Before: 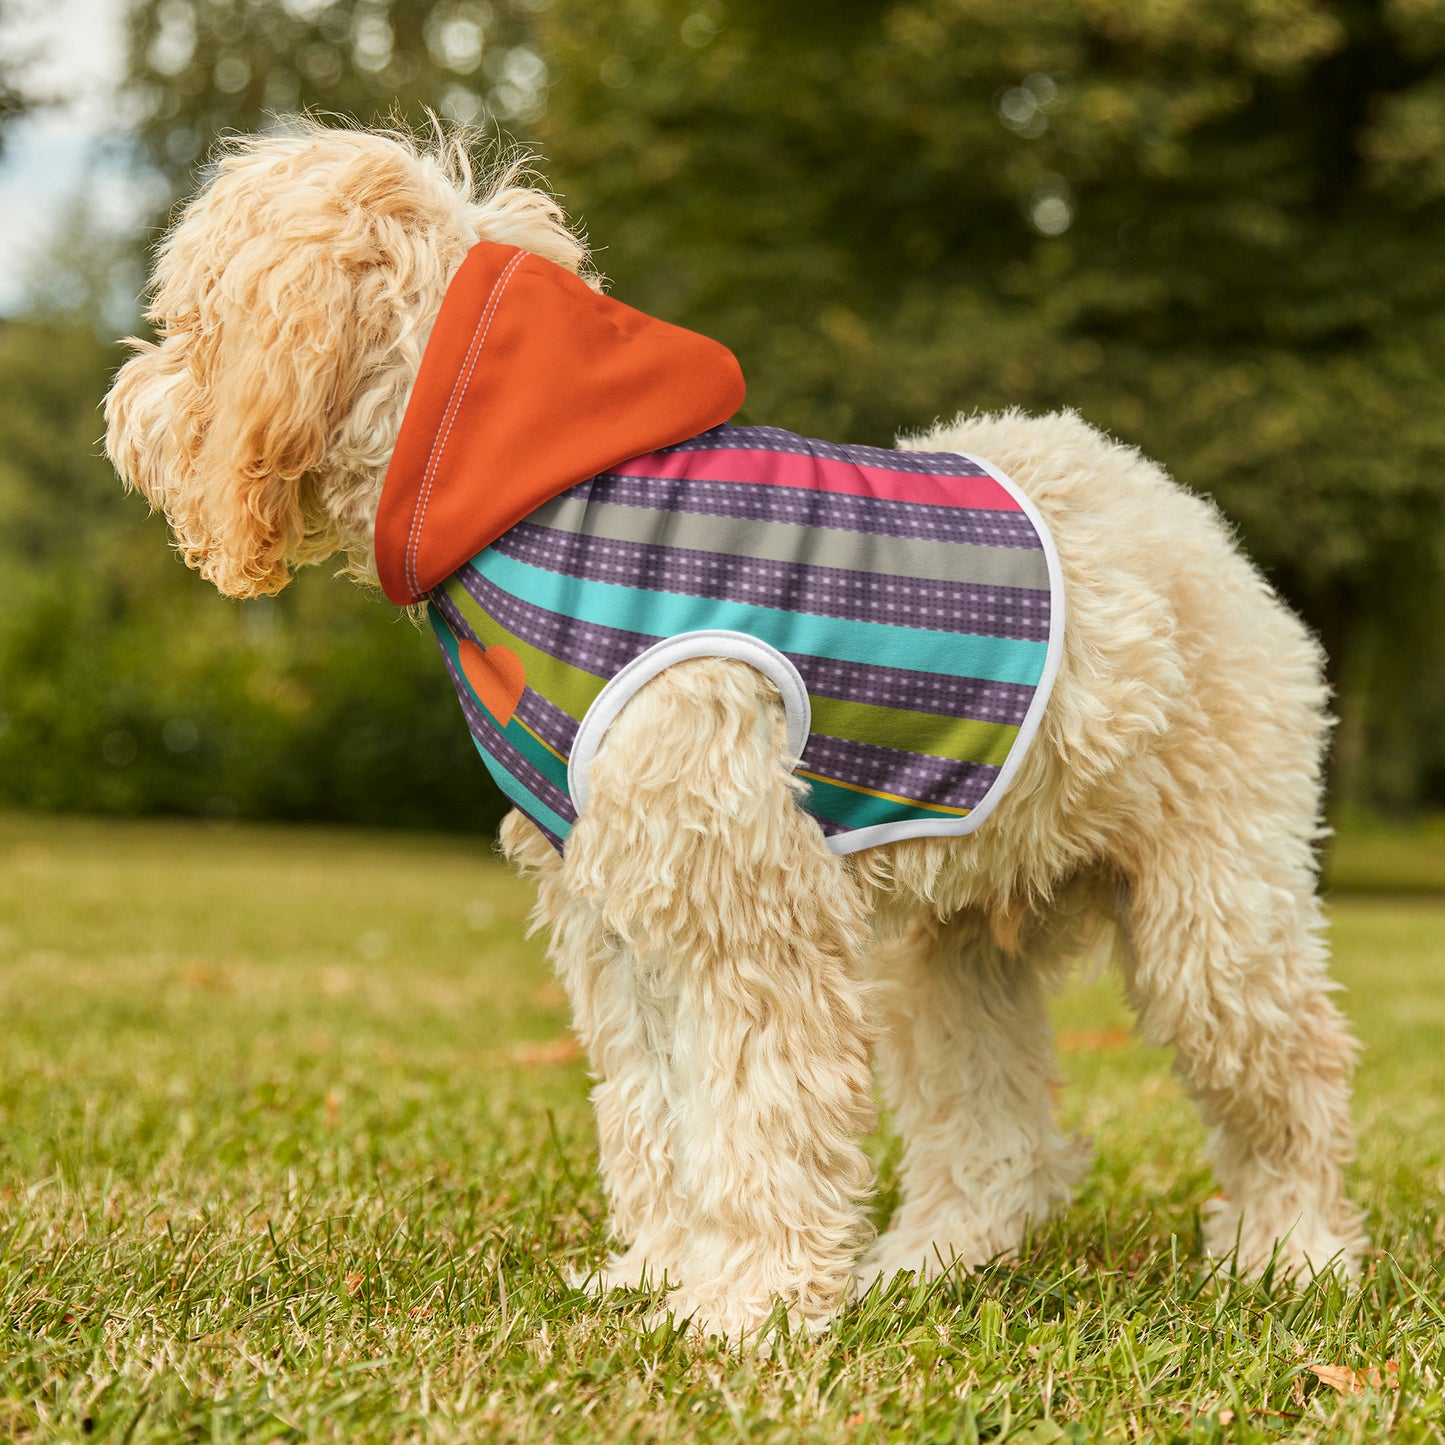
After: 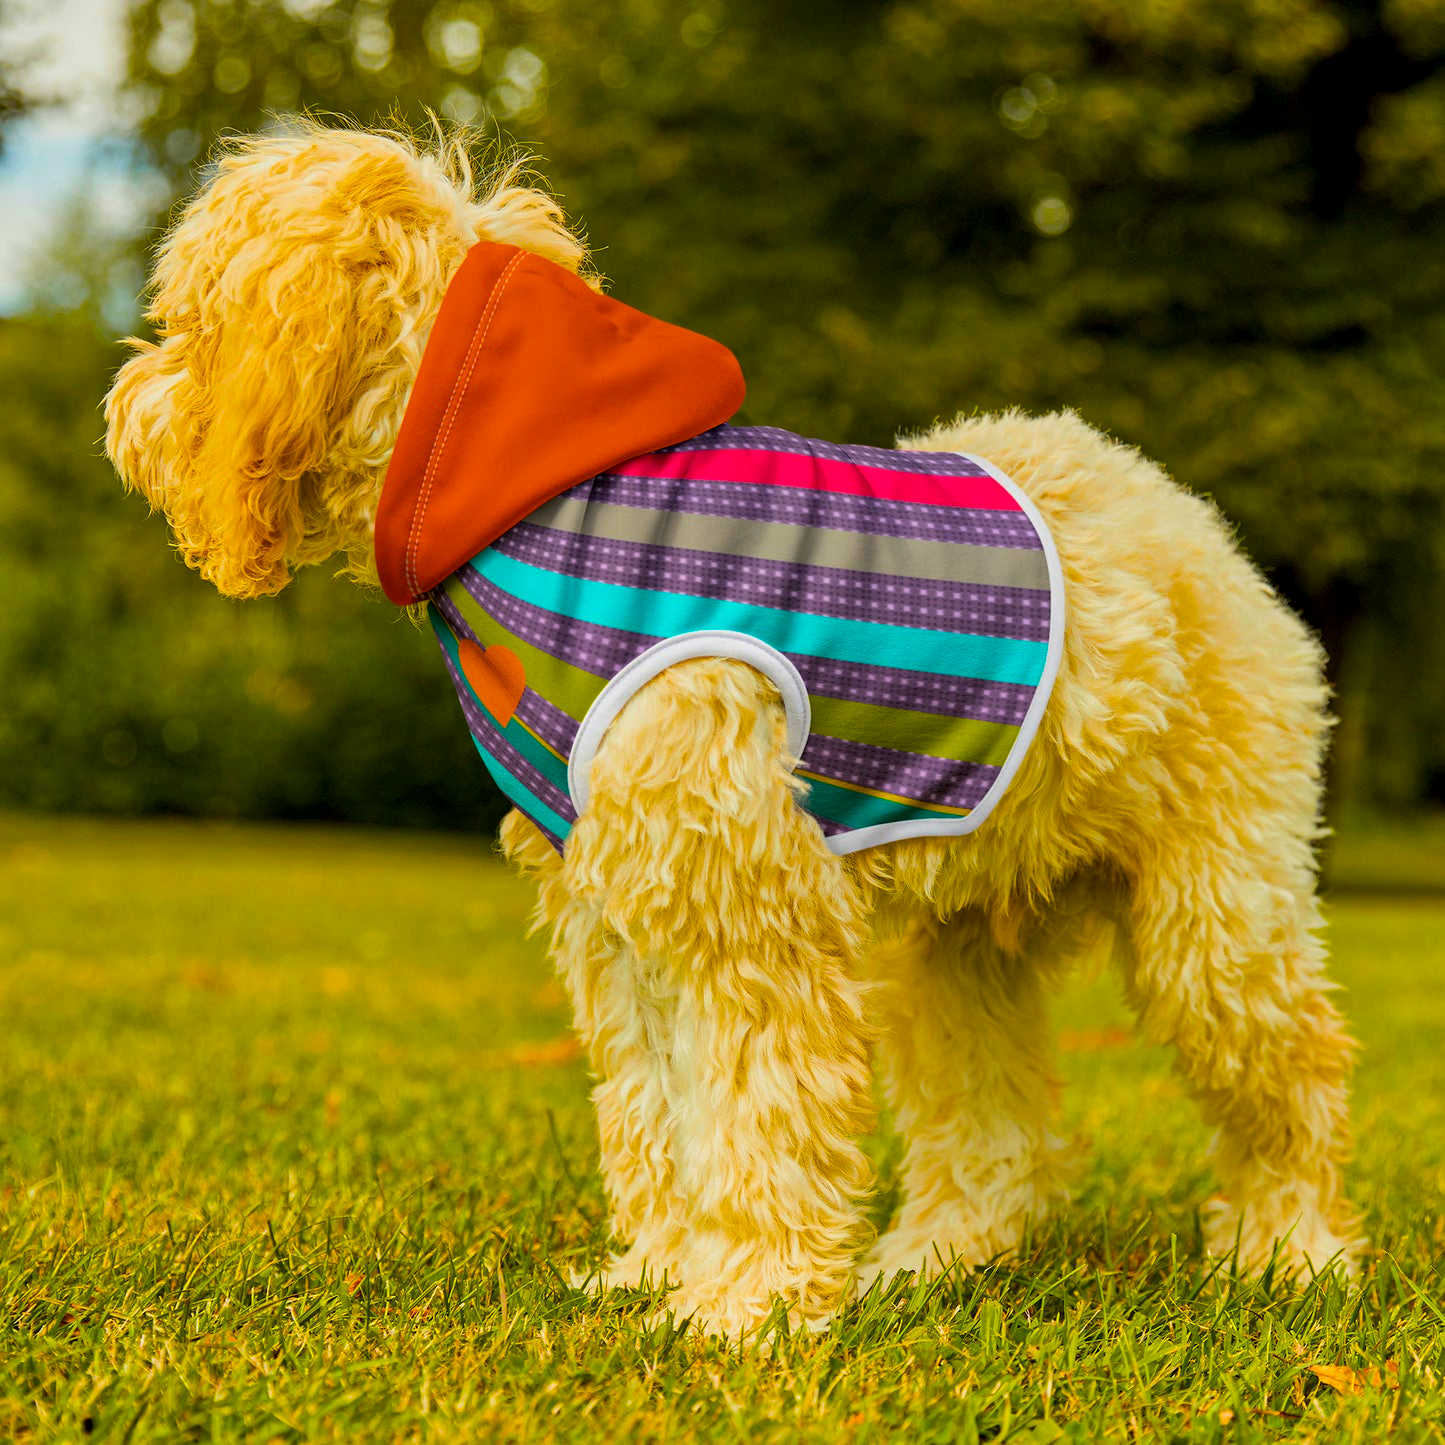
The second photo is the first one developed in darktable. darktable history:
exposure: black level correction 0.006, exposure -0.219 EV, compensate highlight preservation false
color balance rgb: linear chroma grading › highlights 99.14%, linear chroma grading › global chroma 23.478%, perceptual saturation grading › global saturation 11.409%
